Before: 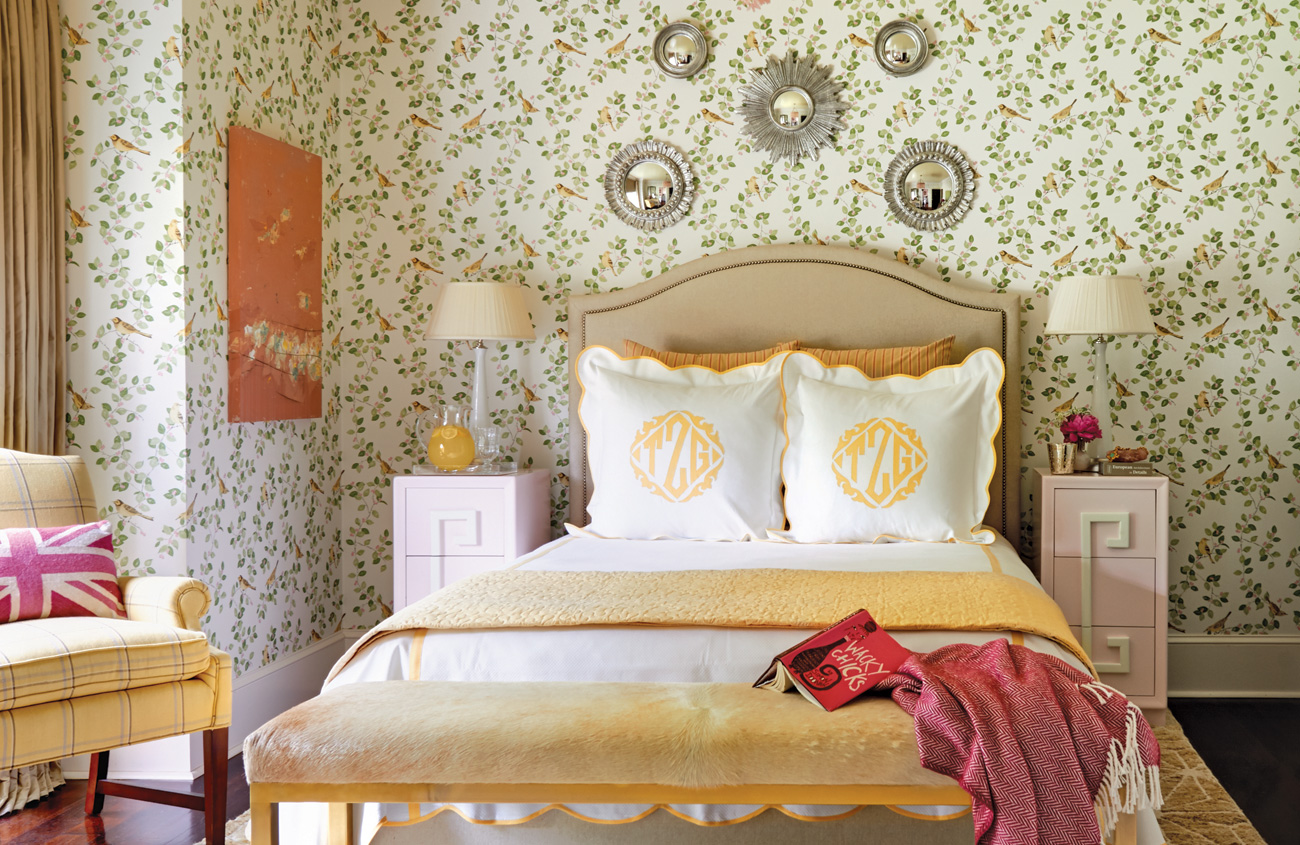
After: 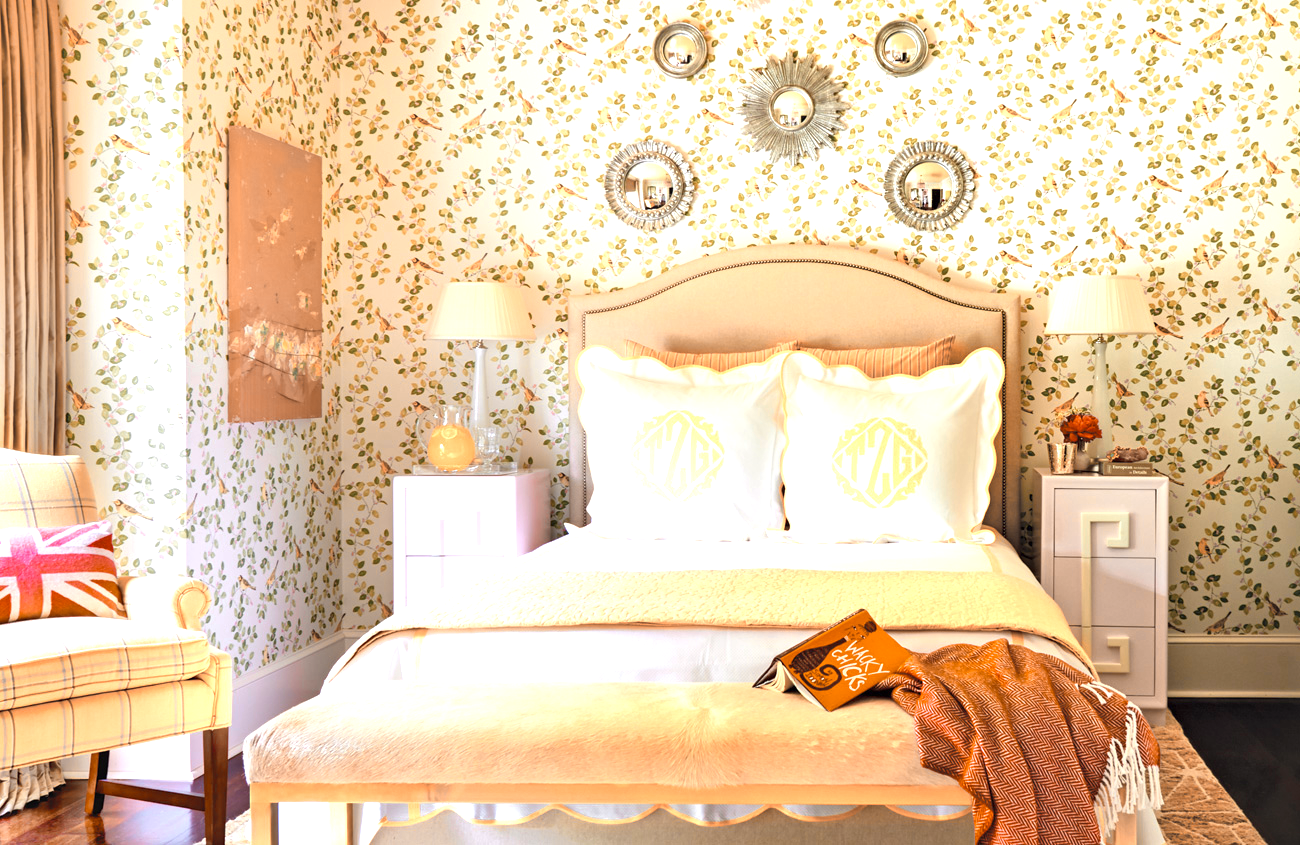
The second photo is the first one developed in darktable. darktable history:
exposure: black level correction 0, exposure 0.7 EV, compensate exposure bias true, compensate highlight preservation false
color zones: curves: ch0 [(0.009, 0.528) (0.136, 0.6) (0.255, 0.586) (0.39, 0.528) (0.522, 0.584) (0.686, 0.736) (0.849, 0.561)]; ch1 [(0.045, 0.781) (0.14, 0.416) (0.257, 0.695) (0.442, 0.032) (0.738, 0.338) (0.818, 0.632) (0.891, 0.741) (1, 0.704)]; ch2 [(0, 0.667) (0.141, 0.52) (0.26, 0.37) (0.474, 0.432) (0.743, 0.286)]
